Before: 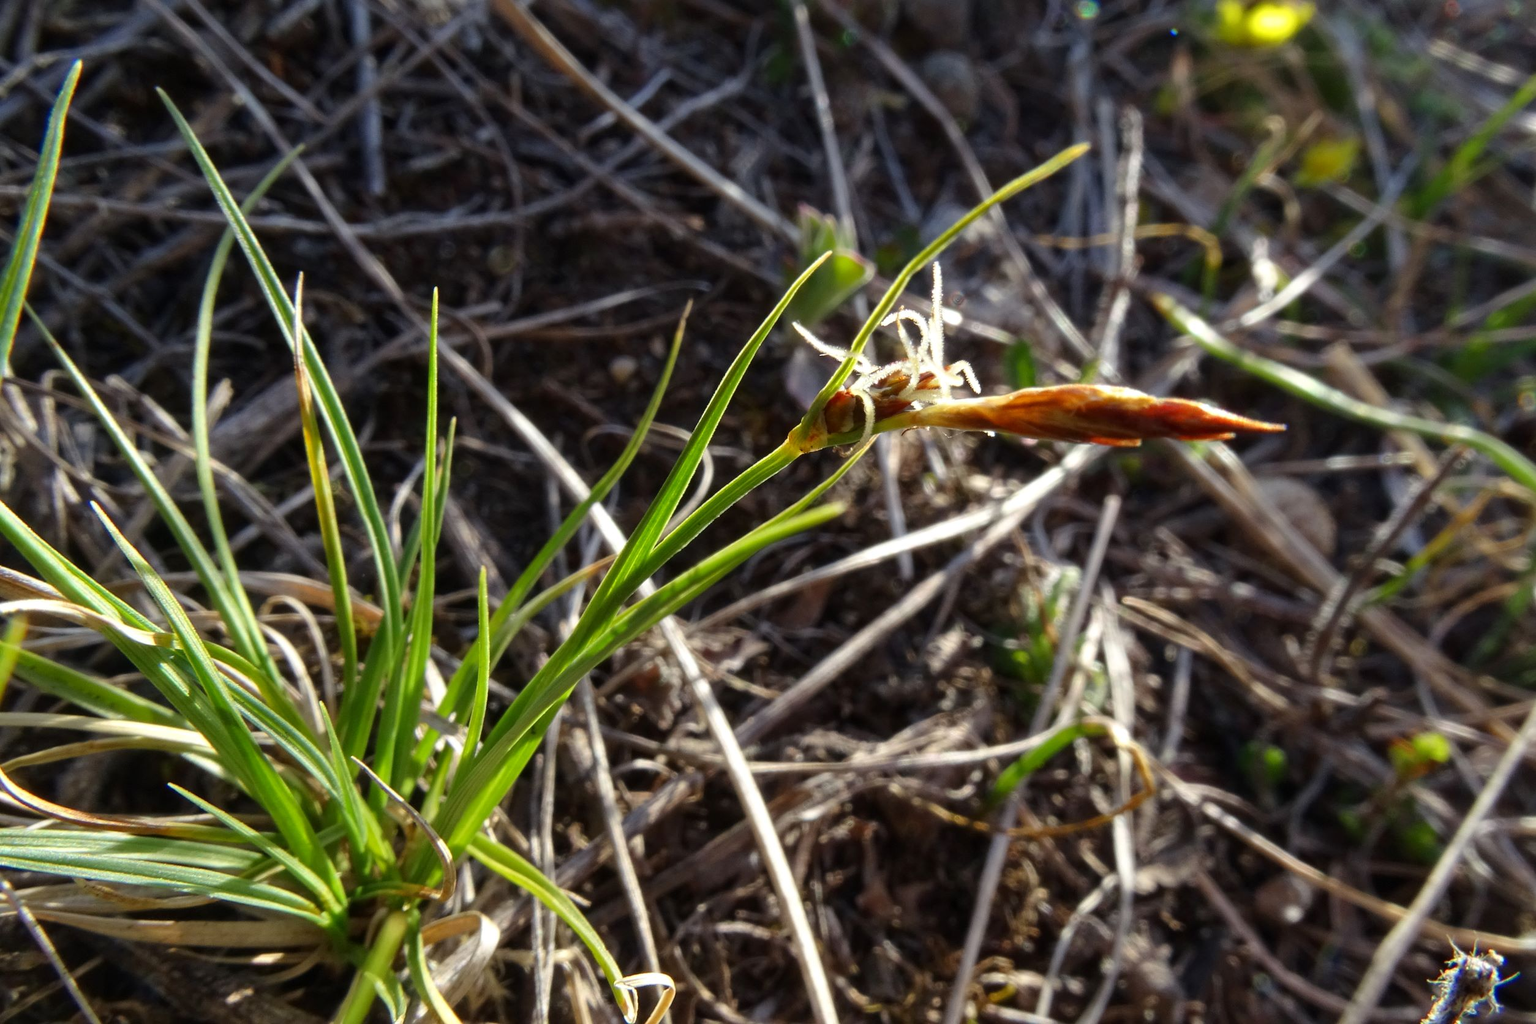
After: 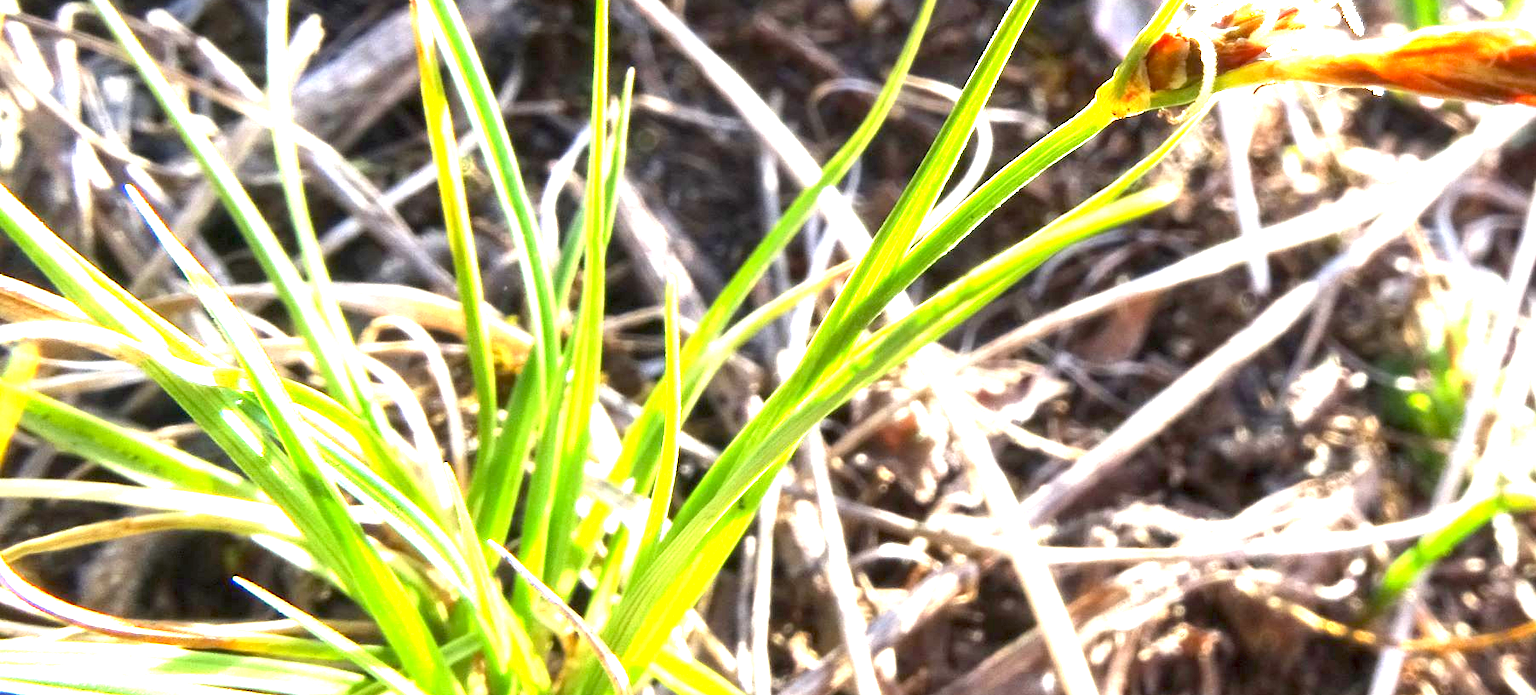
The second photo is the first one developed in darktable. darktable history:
crop: top 35.991%, right 28.053%, bottom 15.132%
exposure: black level correction 0.001, exposure 2.683 EV, compensate highlight preservation false
